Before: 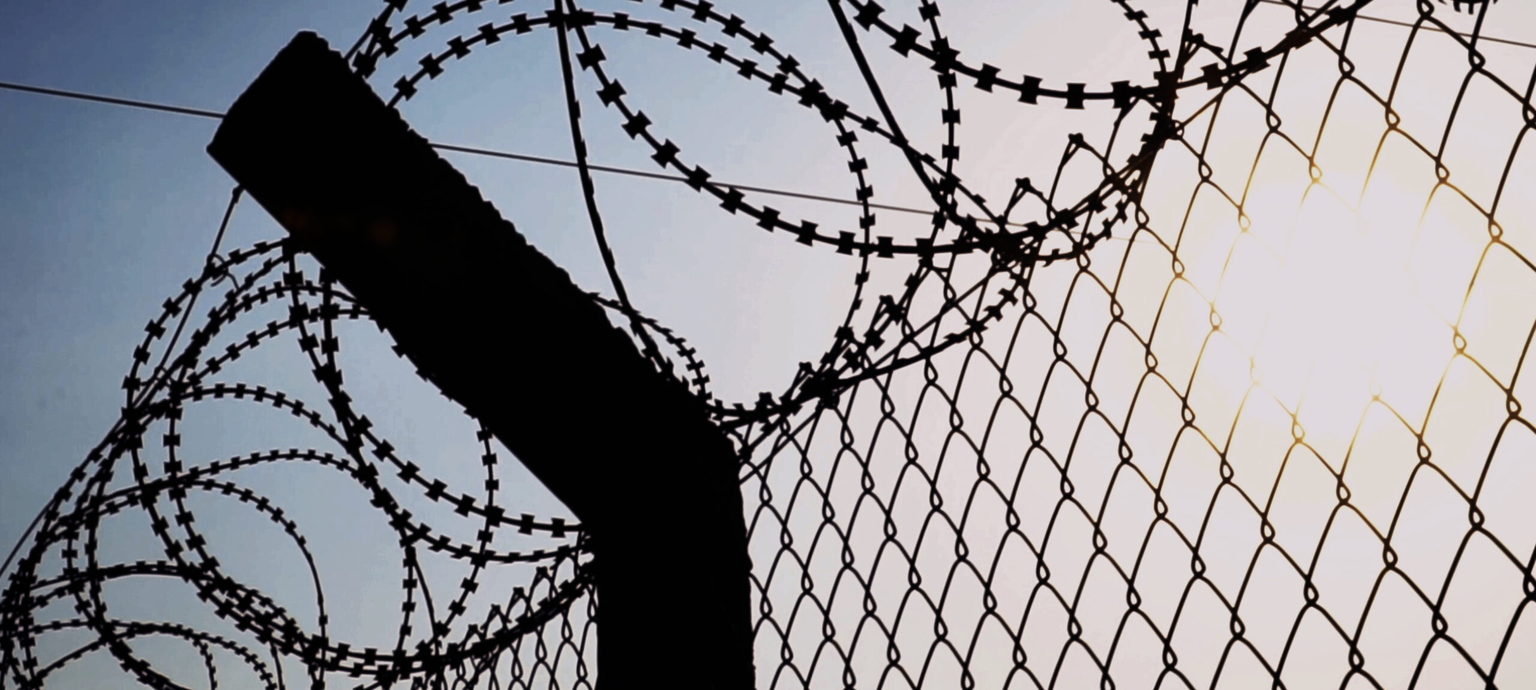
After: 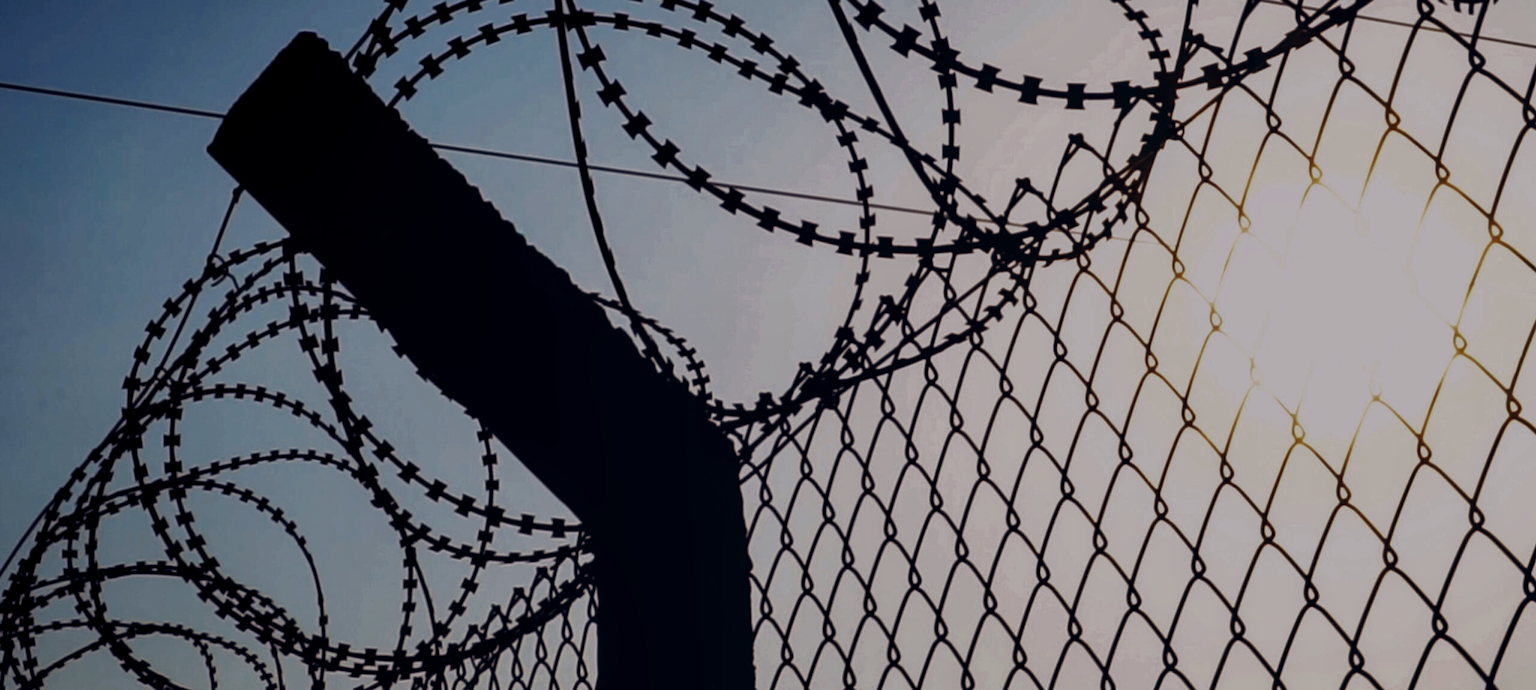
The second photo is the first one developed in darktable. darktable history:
base curve: curves: ch0 [(0, 0) (0.826, 0.587) (1, 1)]
color correction: highlights a* 0.207, highlights b* 2.7, shadows a* -0.874, shadows b* -4.78
local contrast: on, module defaults
